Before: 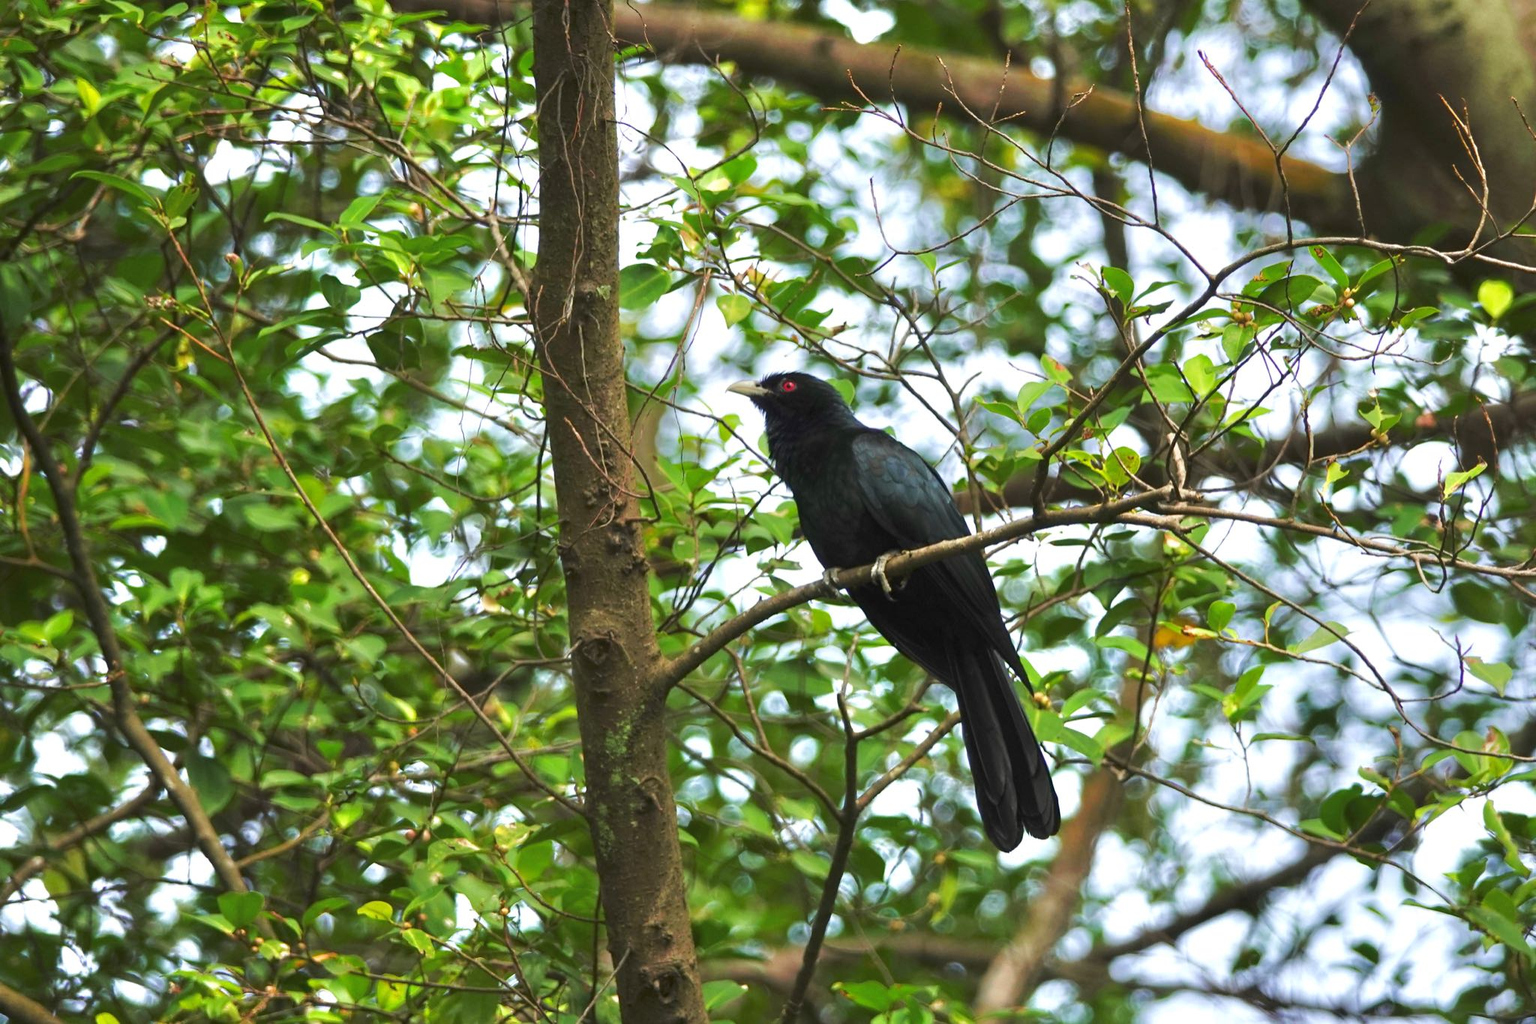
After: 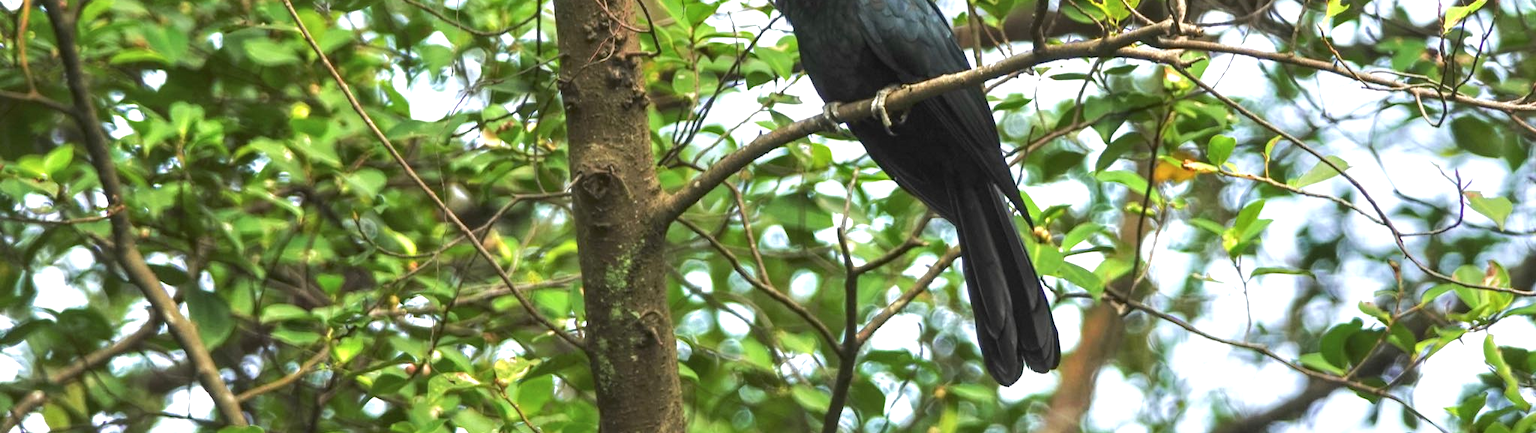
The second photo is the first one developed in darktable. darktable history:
local contrast: on, module defaults
crop: top 45.517%, bottom 12.137%
exposure: exposure 0.423 EV, compensate highlight preservation false
contrast brightness saturation: contrast 0.014, saturation -0.062
